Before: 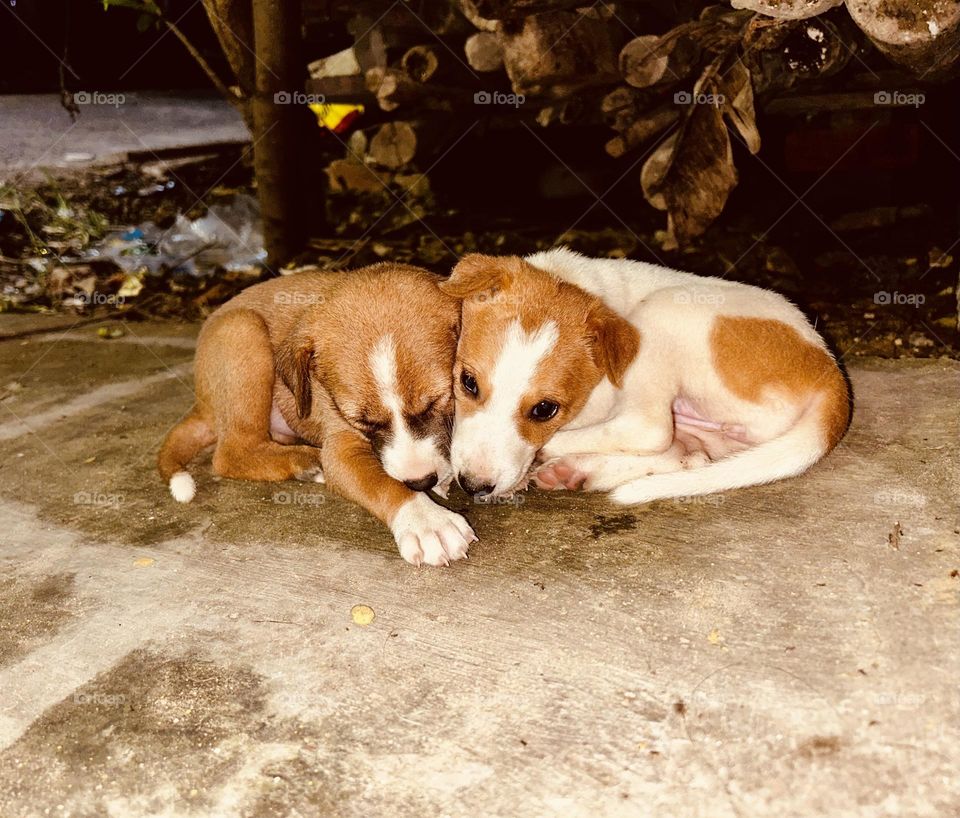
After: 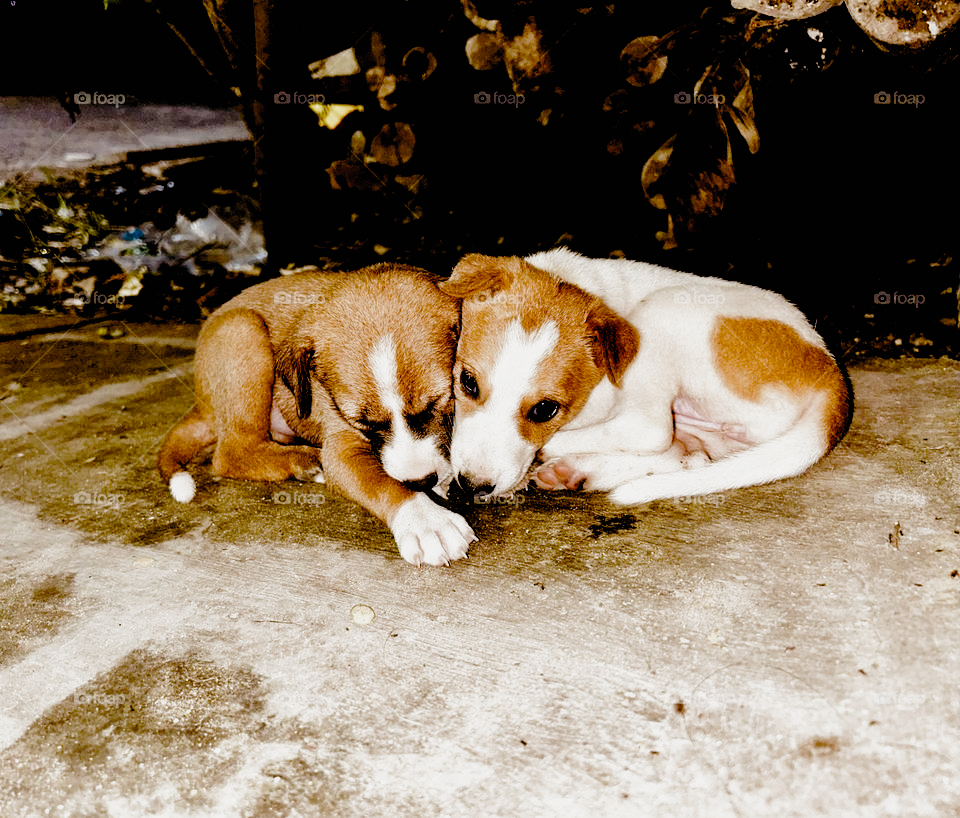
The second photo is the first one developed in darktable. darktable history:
color balance rgb: power › chroma 0.482%, power › hue 215.2°, perceptual saturation grading › global saturation 20%, perceptual saturation grading › highlights -50.605%, perceptual saturation grading › shadows 31.094%, perceptual brilliance grading › global brilliance -17.853%, perceptual brilliance grading › highlights 28.644%, global vibrance 20%
exposure: exposure -0.016 EV, compensate exposure bias true, compensate highlight preservation false
filmic rgb: black relative exposure -3.4 EV, white relative exposure 3.45 EV, threshold 5.94 EV, hardness 2.36, contrast 1.103, preserve chrominance no, color science v5 (2021), enable highlight reconstruction true
